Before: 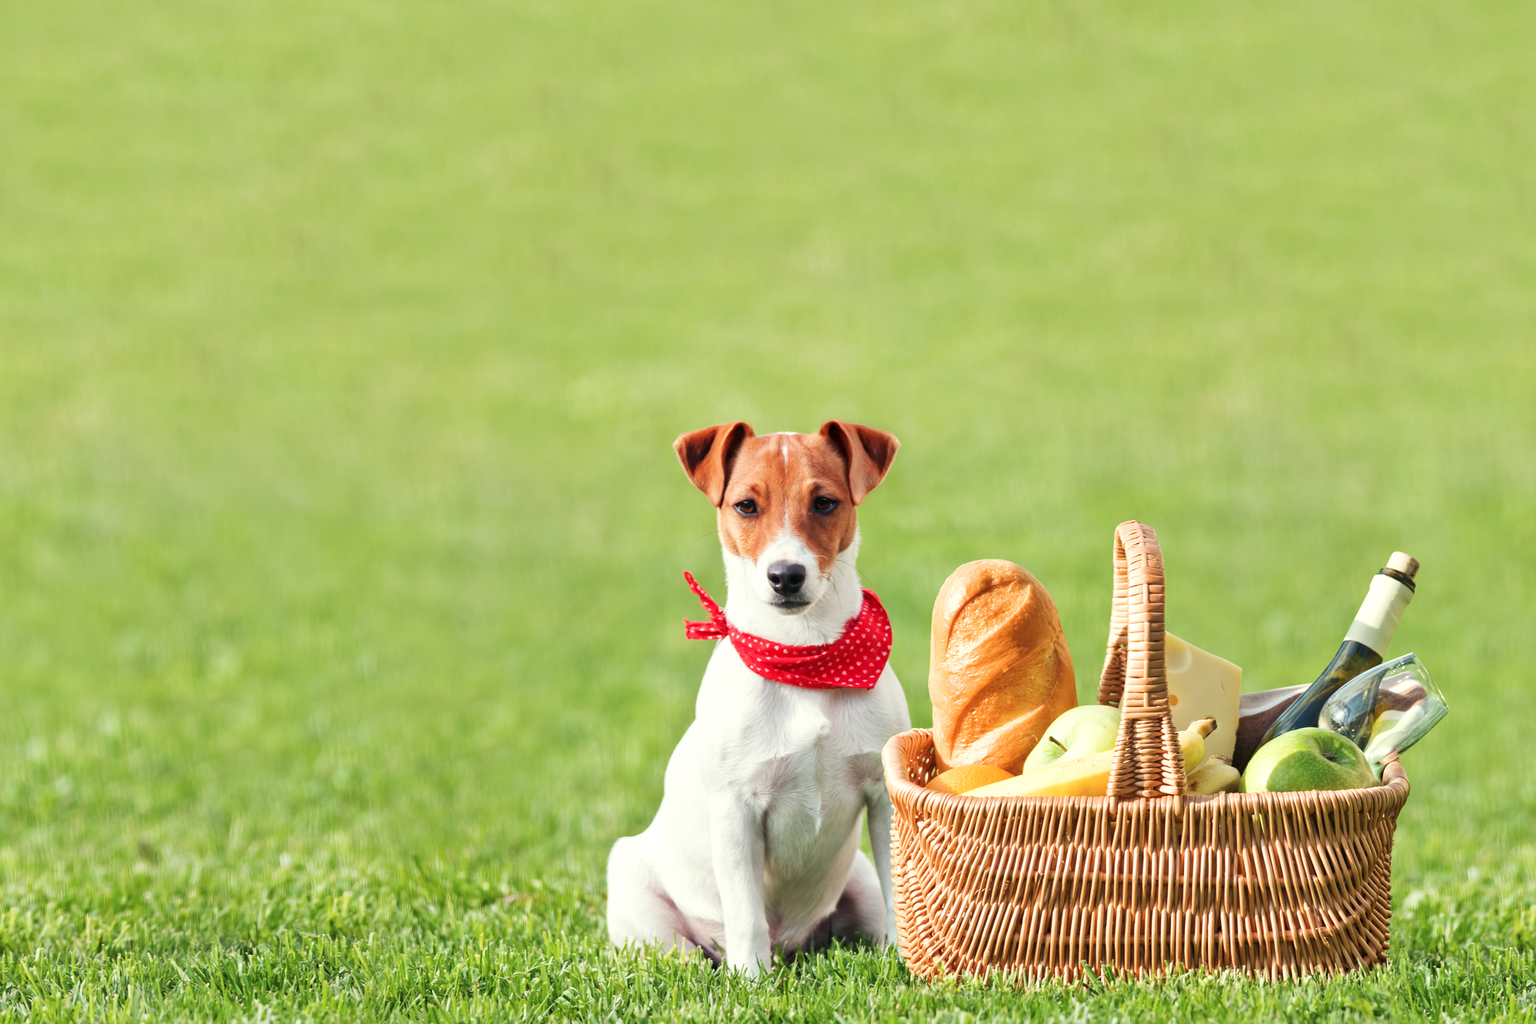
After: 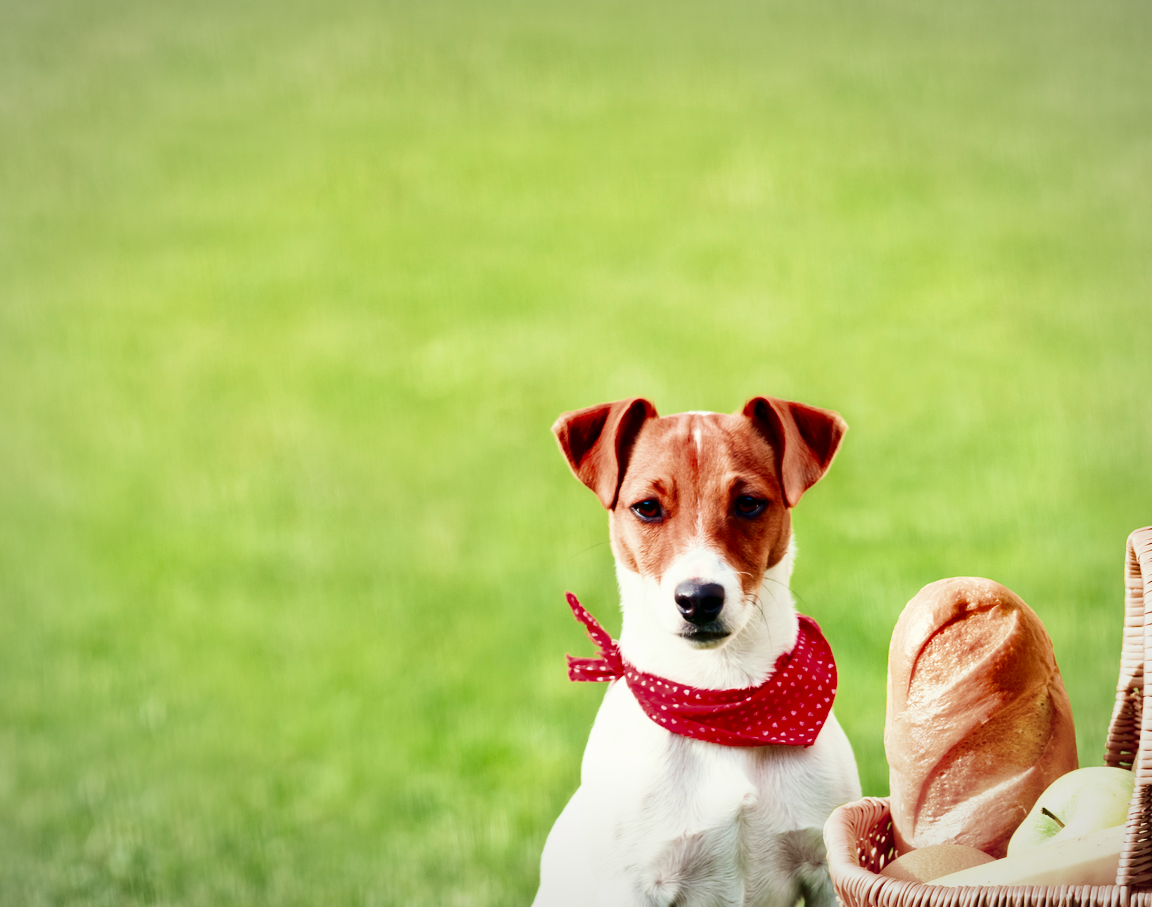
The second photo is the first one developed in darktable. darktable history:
exposure: black level correction 0, exposure 1.099 EV, compensate exposure bias true, compensate highlight preservation false
levels: gray 50.75%
contrast brightness saturation: contrast 0.092, brightness -0.589, saturation 0.17
velvia: on, module defaults
filmic rgb: black relative exposure -8.12 EV, white relative exposure 3.76 EV, hardness 4.42
crop: left 16.232%, top 11.354%, right 26.111%, bottom 20.571%
vignetting: fall-off radius 98.9%, width/height ratio 1.34
